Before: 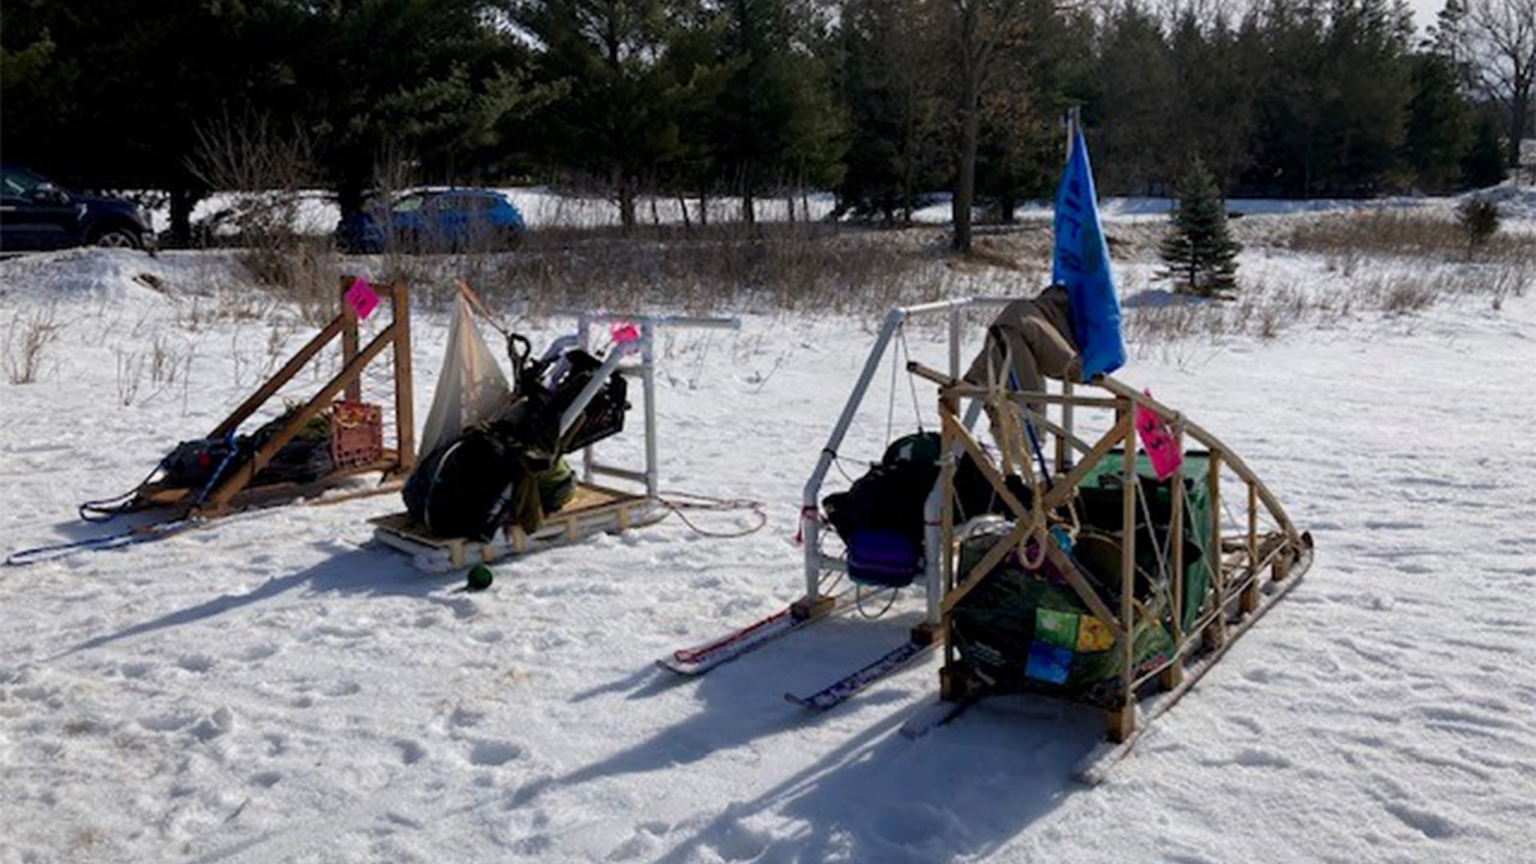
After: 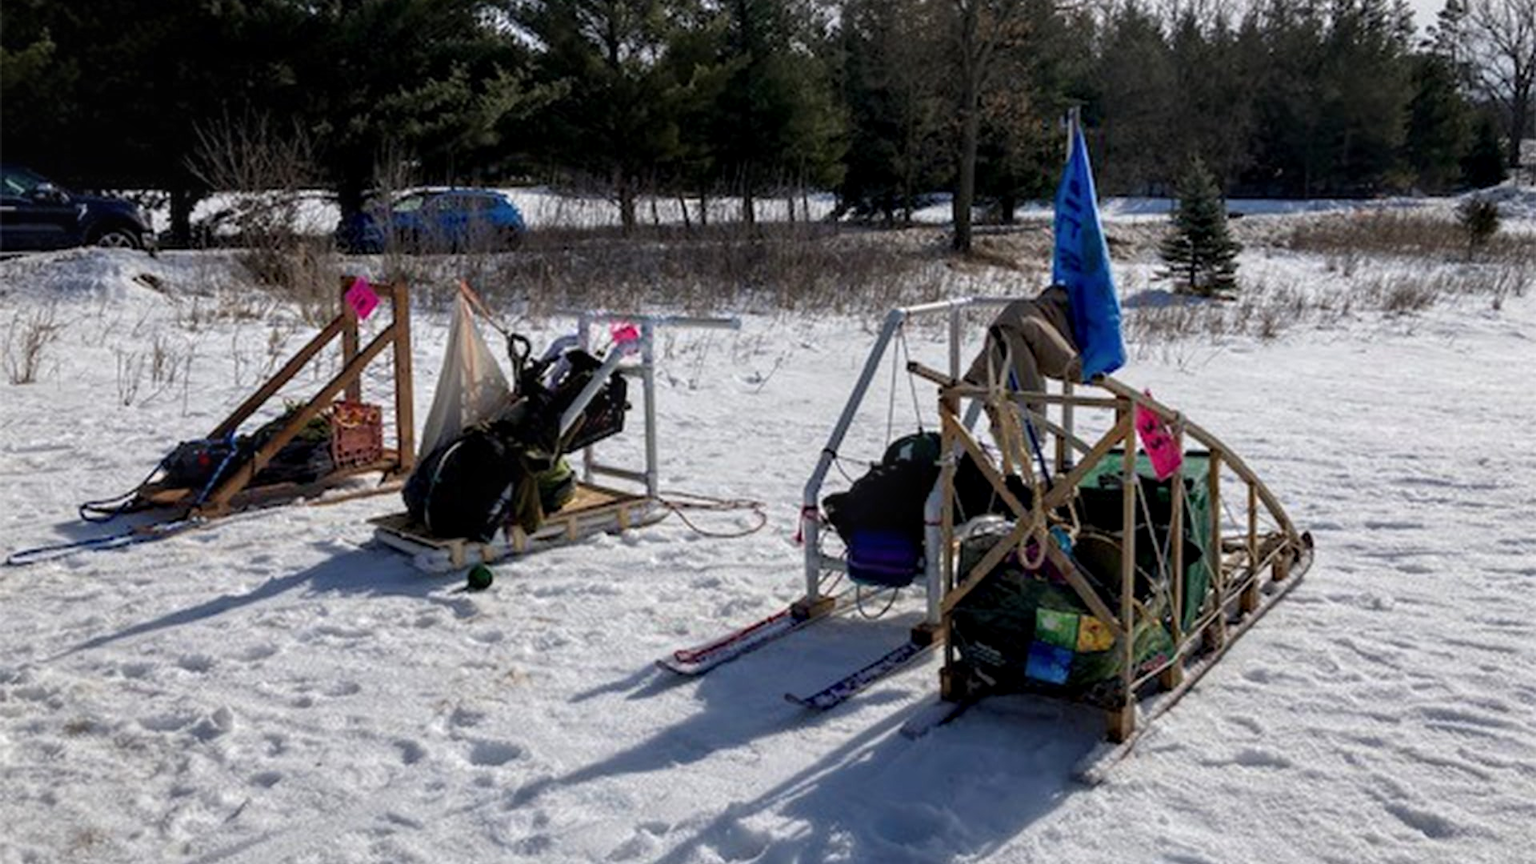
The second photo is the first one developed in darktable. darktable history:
local contrast: on, module defaults
white balance: red 1, blue 1
